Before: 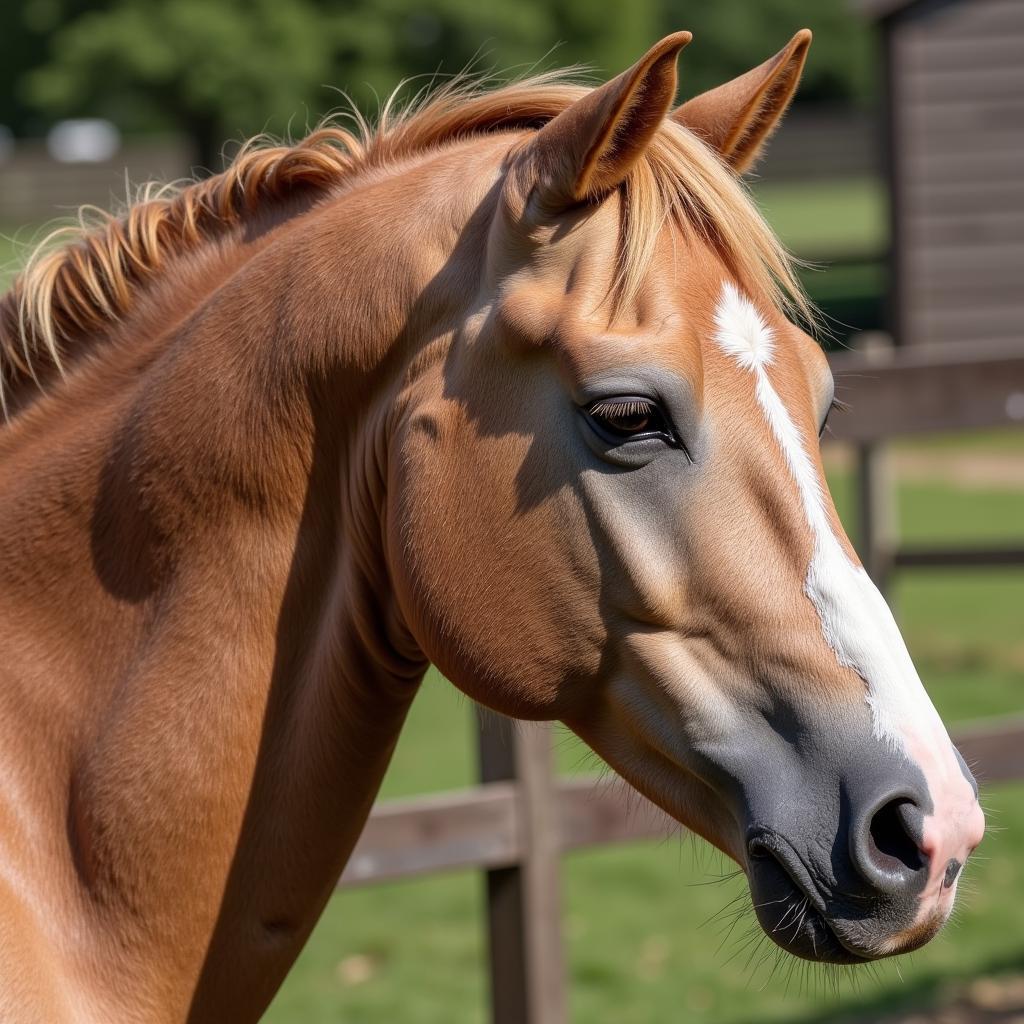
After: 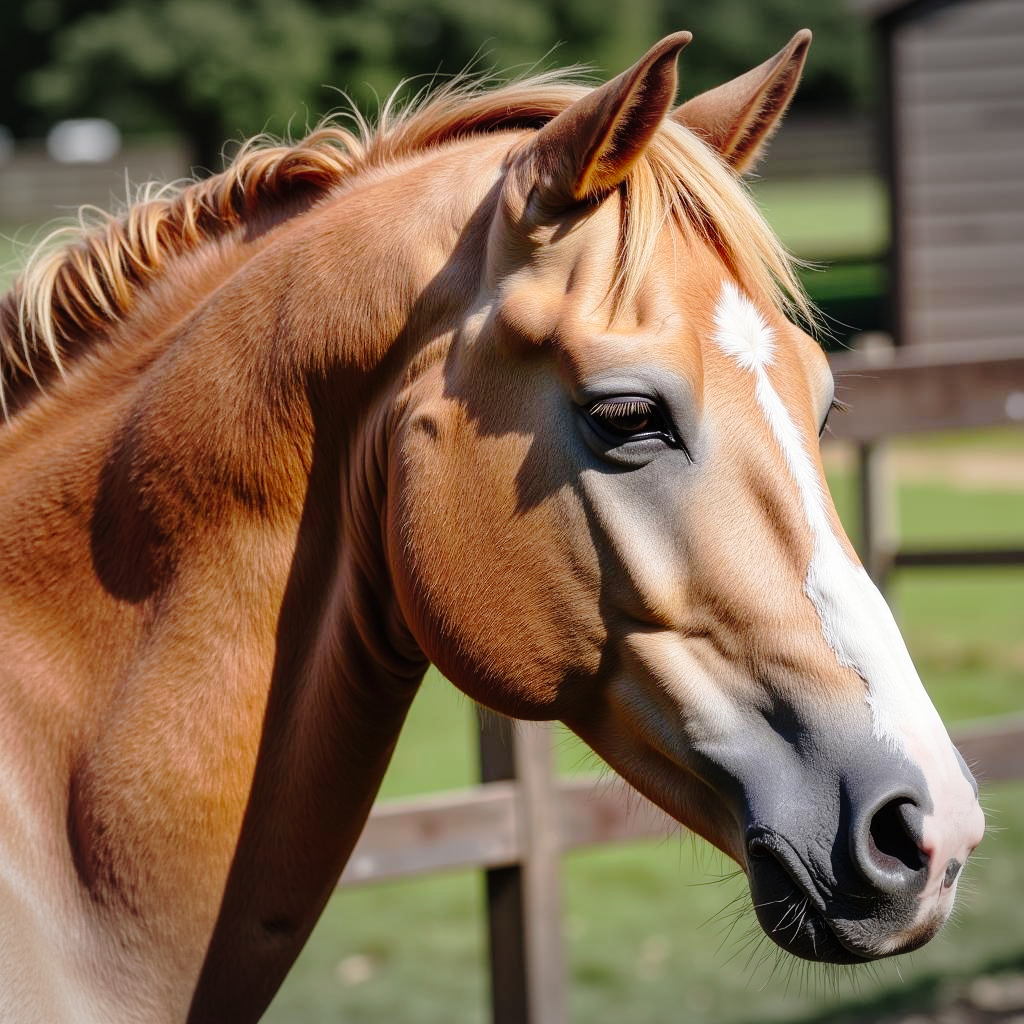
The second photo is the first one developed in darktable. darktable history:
tone curve: curves: ch0 [(0, 0) (0.003, 0.012) (0.011, 0.015) (0.025, 0.023) (0.044, 0.036) (0.069, 0.047) (0.1, 0.062) (0.136, 0.1) (0.177, 0.15) (0.224, 0.219) (0.277, 0.3) (0.335, 0.401) (0.399, 0.49) (0.468, 0.569) (0.543, 0.641) (0.623, 0.73) (0.709, 0.806) (0.801, 0.88) (0.898, 0.939) (1, 1)], preserve colors none
vignetting: fall-off start 100%, brightness -0.282, width/height ratio 1.31
